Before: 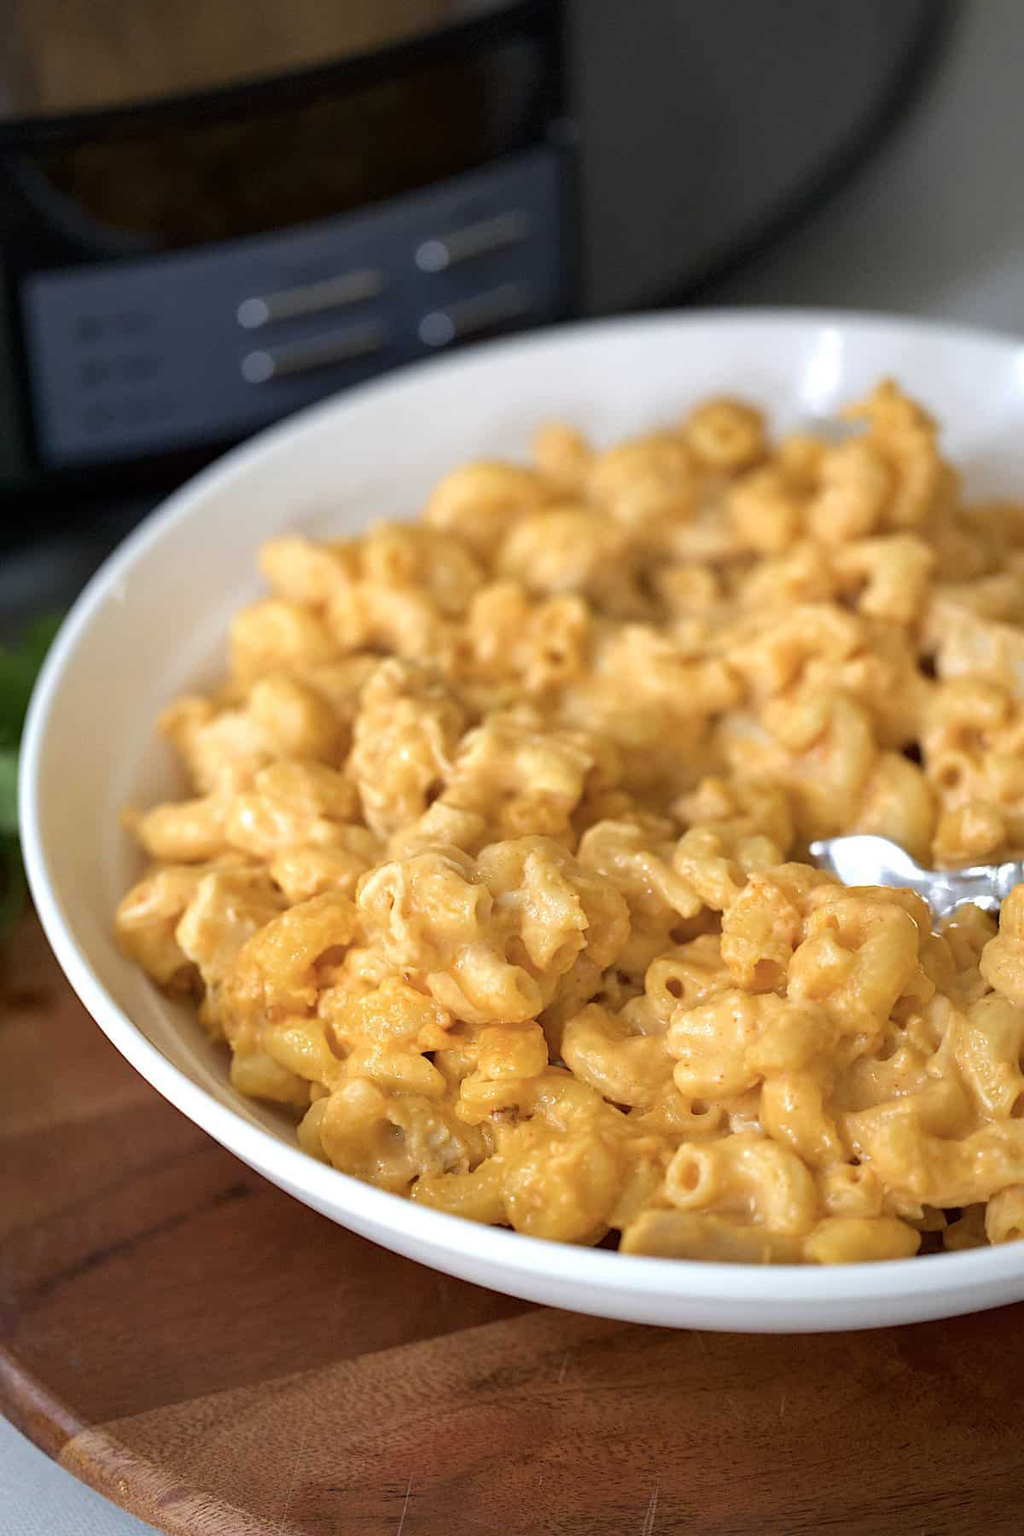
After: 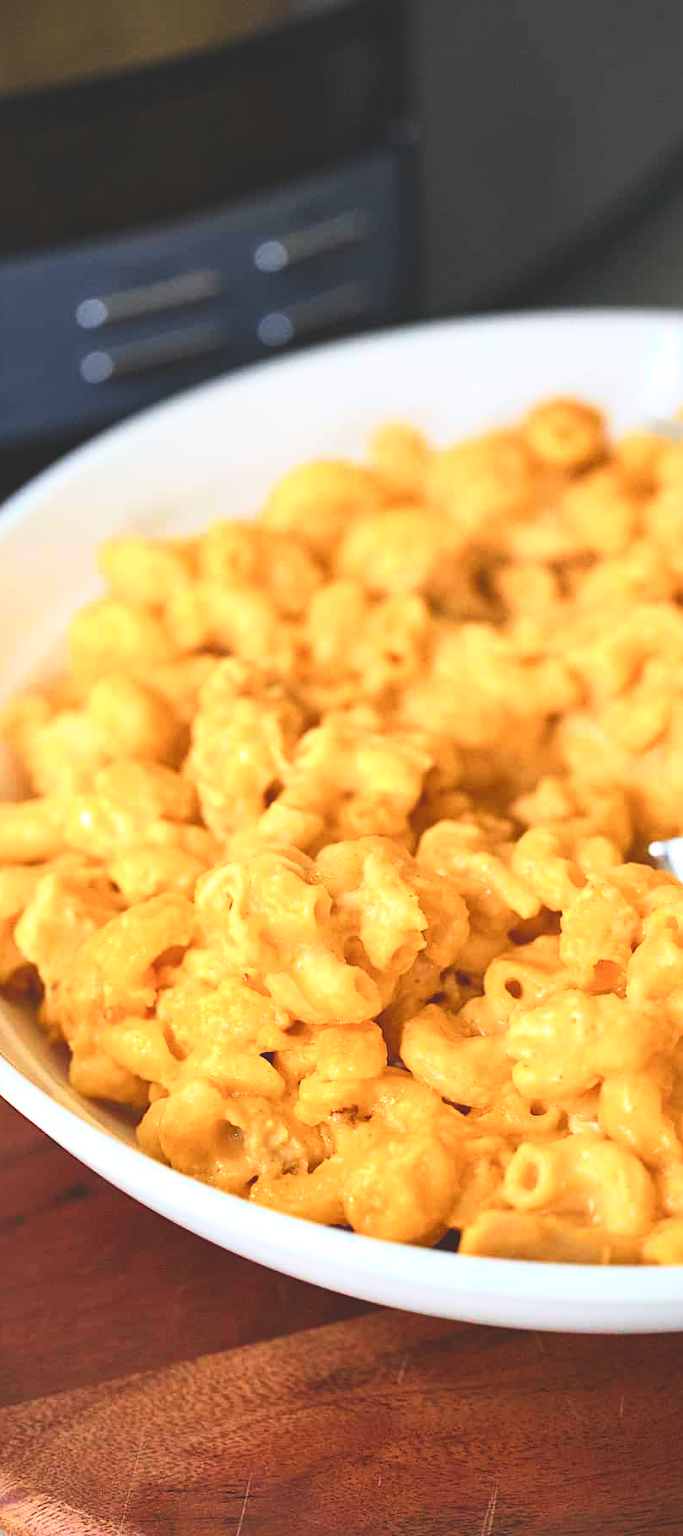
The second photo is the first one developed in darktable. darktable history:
crop and rotate: left 15.754%, right 17.579%
exposure: black level correction -0.041, exposure 0.064 EV, compensate highlight preservation false
local contrast: mode bilateral grid, contrast 20, coarseness 50, detail 120%, midtone range 0.2
tone curve: curves: ch0 [(0, 0) (0.187, 0.12) (0.384, 0.363) (0.577, 0.681) (0.735, 0.881) (0.864, 0.959) (1, 0.987)]; ch1 [(0, 0) (0.402, 0.36) (0.476, 0.466) (0.501, 0.501) (0.518, 0.514) (0.564, 0.614) (0.614, 0.664) (0.741, 0.829) (1, 1)]; ch2 [(0, 0) (0.429, 0.387) (0.483, 0.481) (0.503, 0.501) (0.522, 0.533) (0.564, 0.605) (0.615, 0.697) (0.702, 0.774) (1, 0.895)], color space Lab, independent channels
